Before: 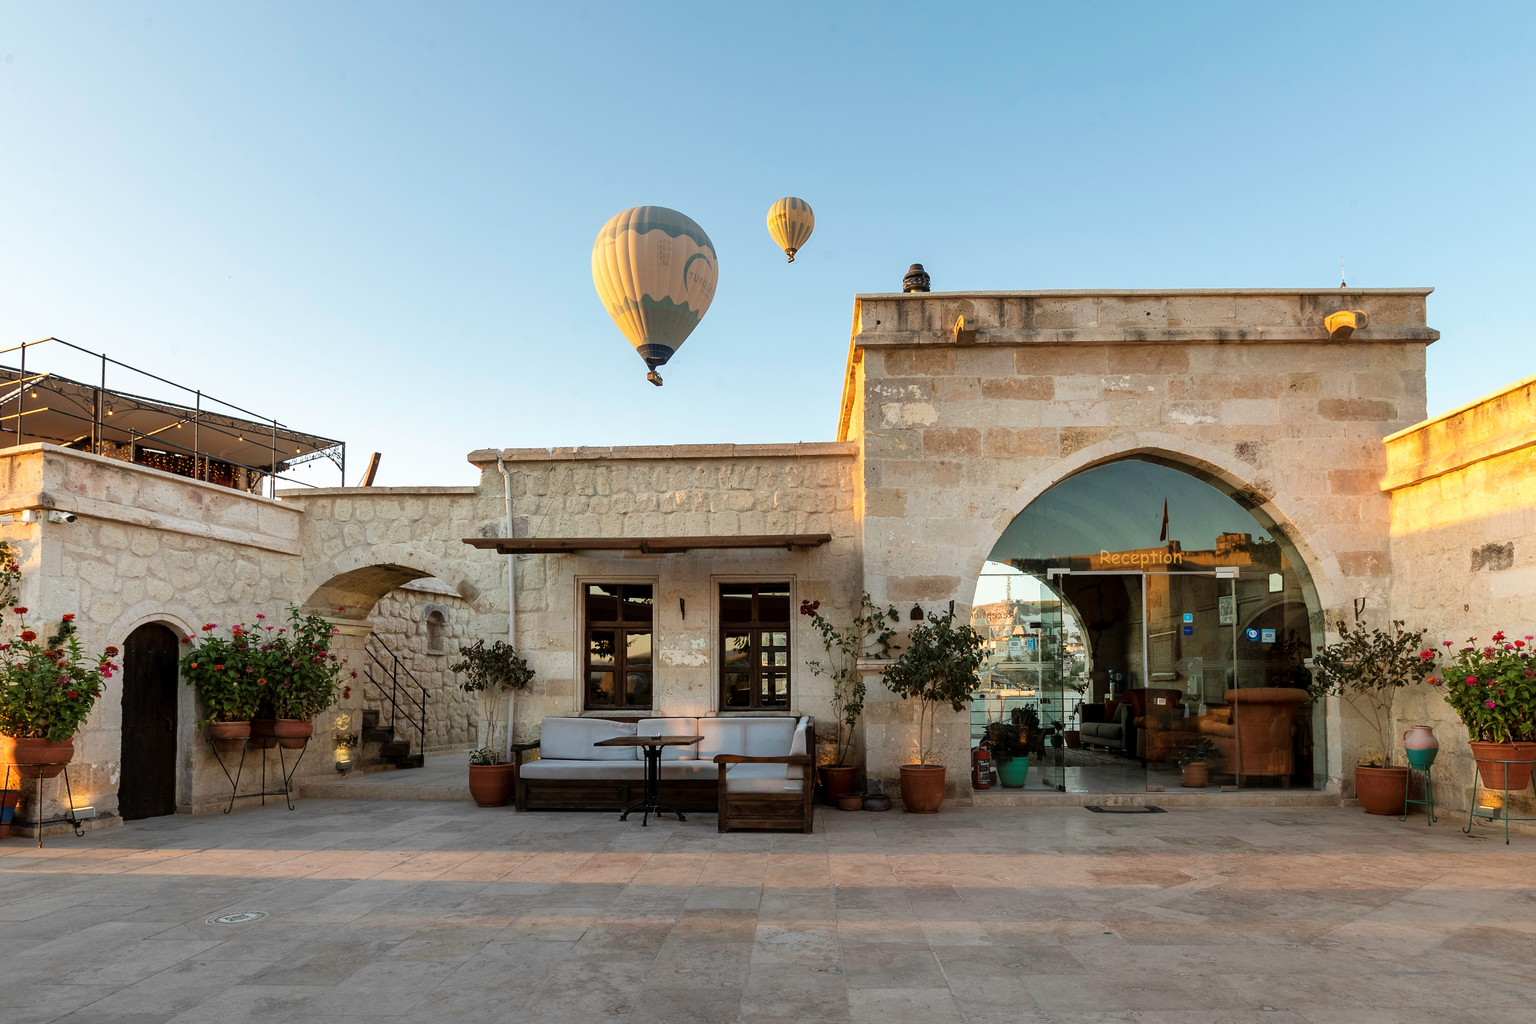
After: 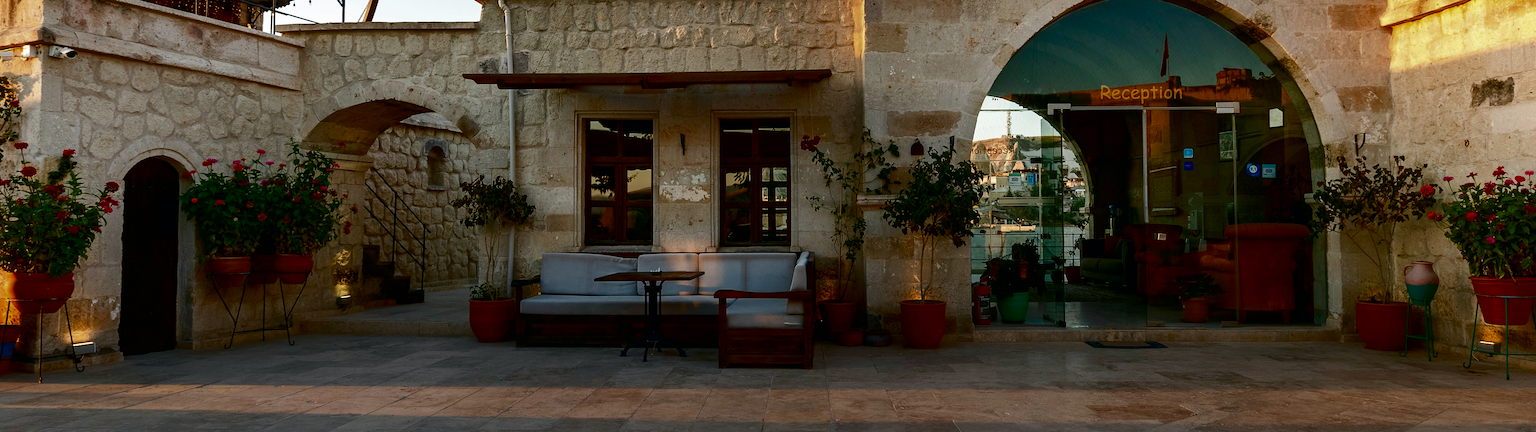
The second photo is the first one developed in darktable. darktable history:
crop: top 45.424%, bottom 12.287%
contrast brightness saturation: brightness -0.51
color balance rgb: shadows lift › chroma 2.04%, shadows lift › hue 215.2°, global offset › luminance 0.467%, perceptual saturation grading › global saturation 39.962%, perceptual saturation grading › highlights -50.459%, perceptual saturation grading › shadows 30.058%
